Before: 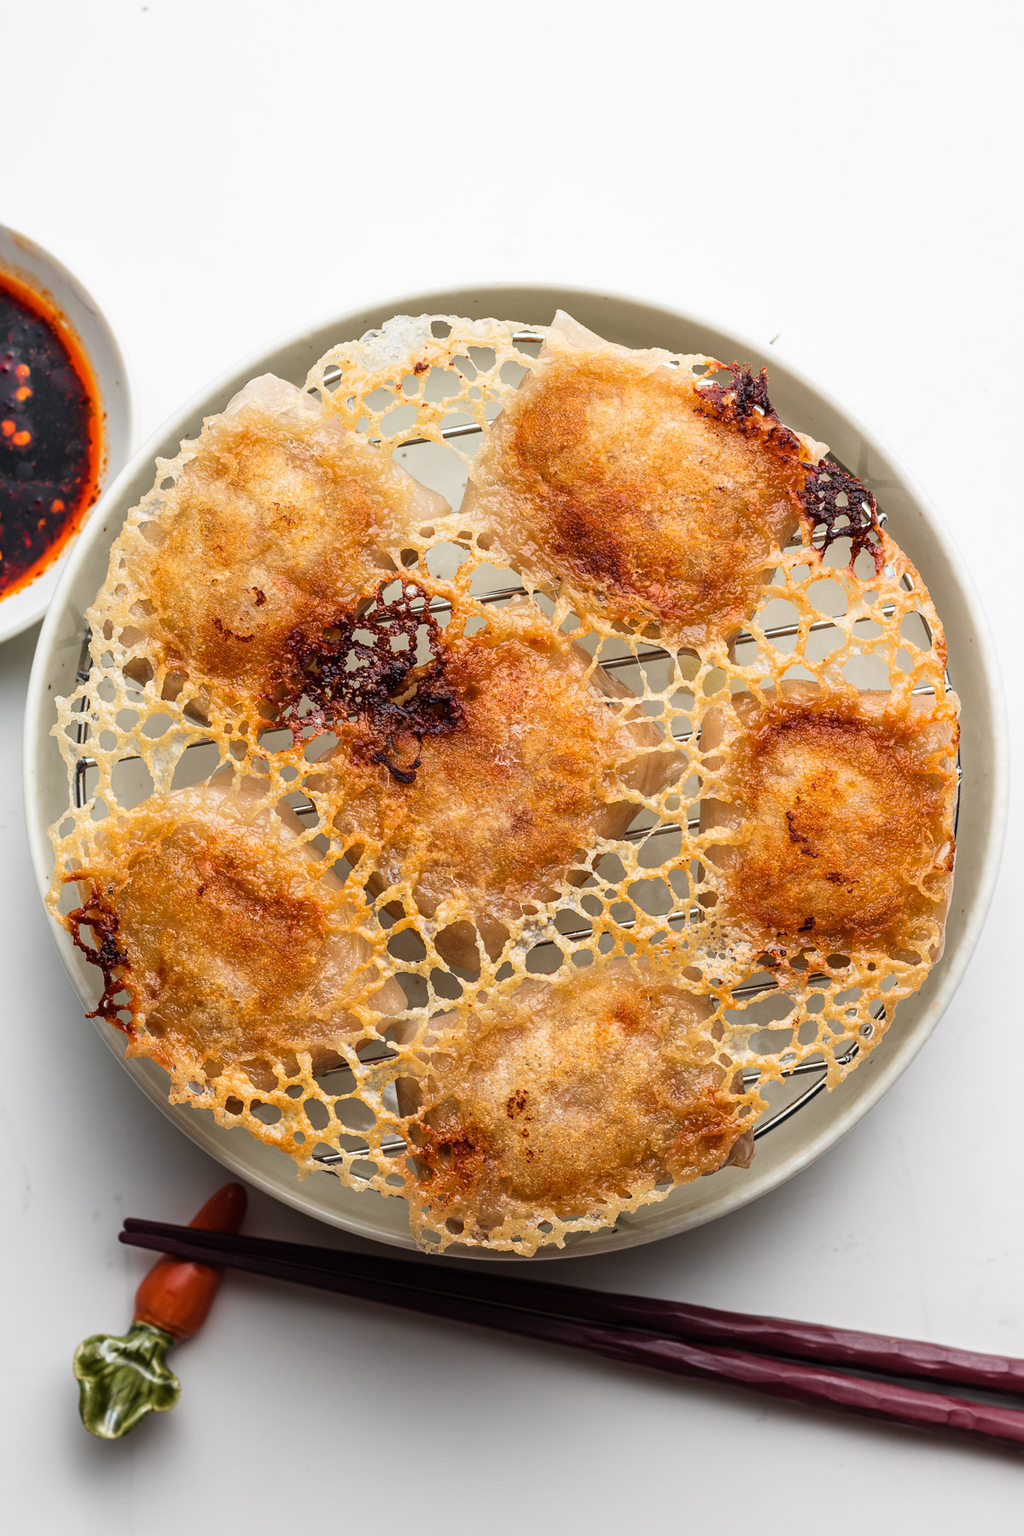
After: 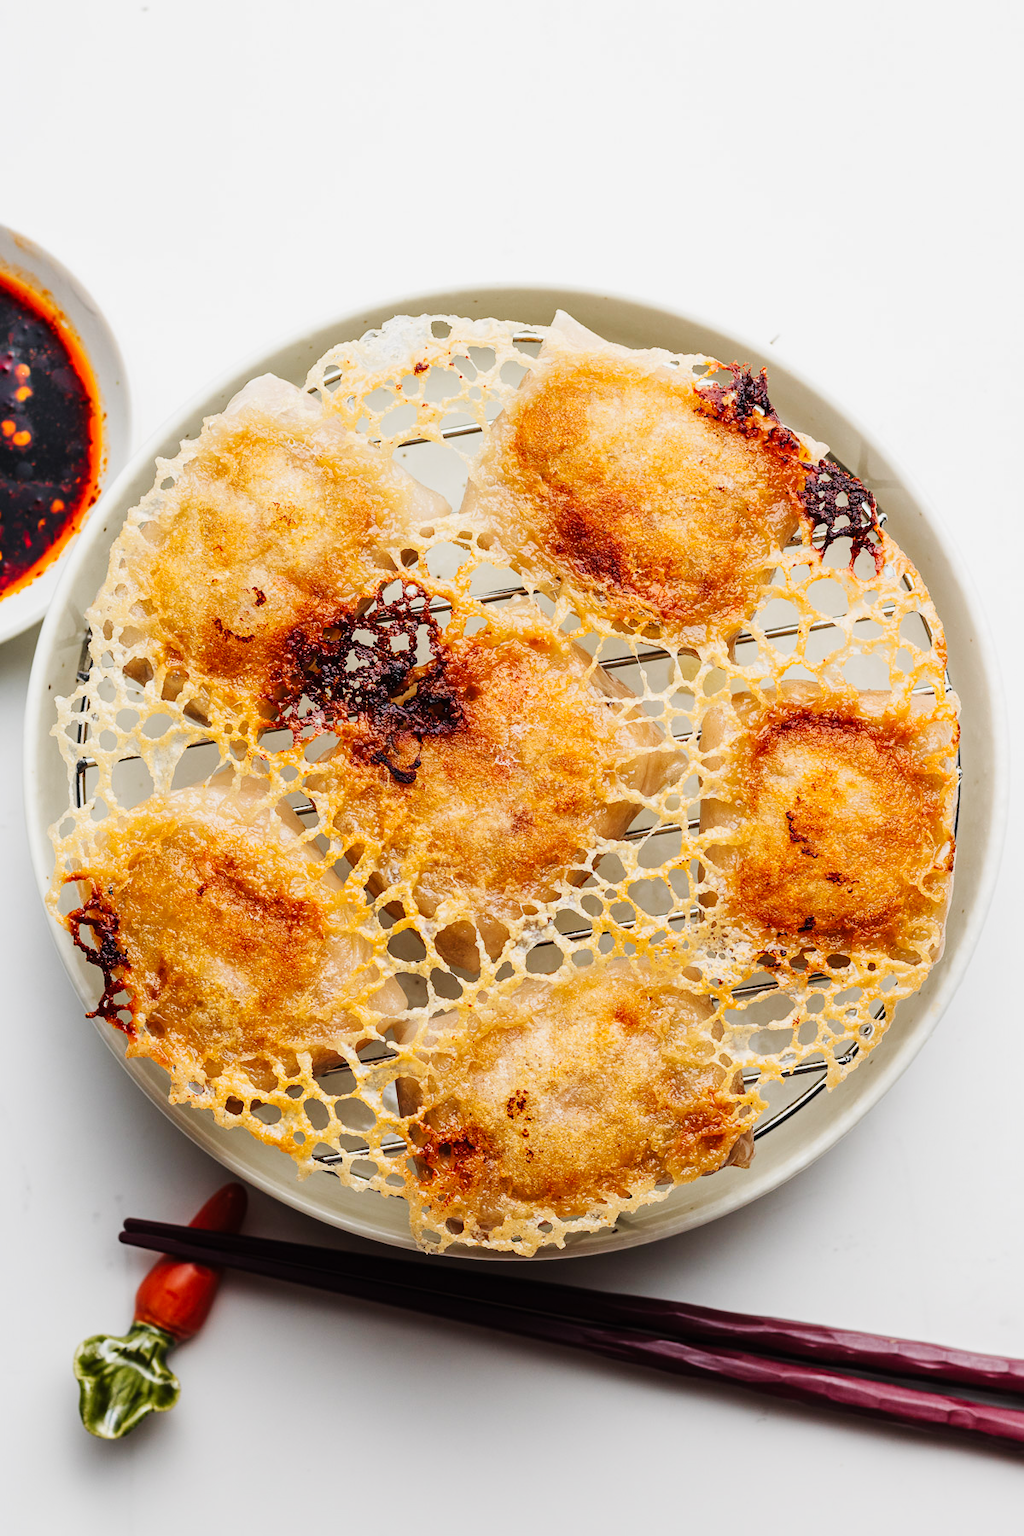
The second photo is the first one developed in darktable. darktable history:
tone curve: curves: ch0 [(0, 0.003) (0.113, 0.081) (0.207, 0.184) (0.515, 0.612) (0.712, 0.793) (0.984, 0.961)]; ch1 [(0, 0) (0.172, 0.123) (0.317, 0.272) (0.414, 0.382) (0.476, 0.479) (0.505, 0.498) (0.534, 0.534) (0.621, 0.65) (0.709, 0.764) (1, 1)]; ch2 [(0, 0) (0.411, 0.424) (0.505, 0.505) (0.521, 0.524) (0.537, 0.57) (0.65, 0.699) (1, 1)], preserve colors none
